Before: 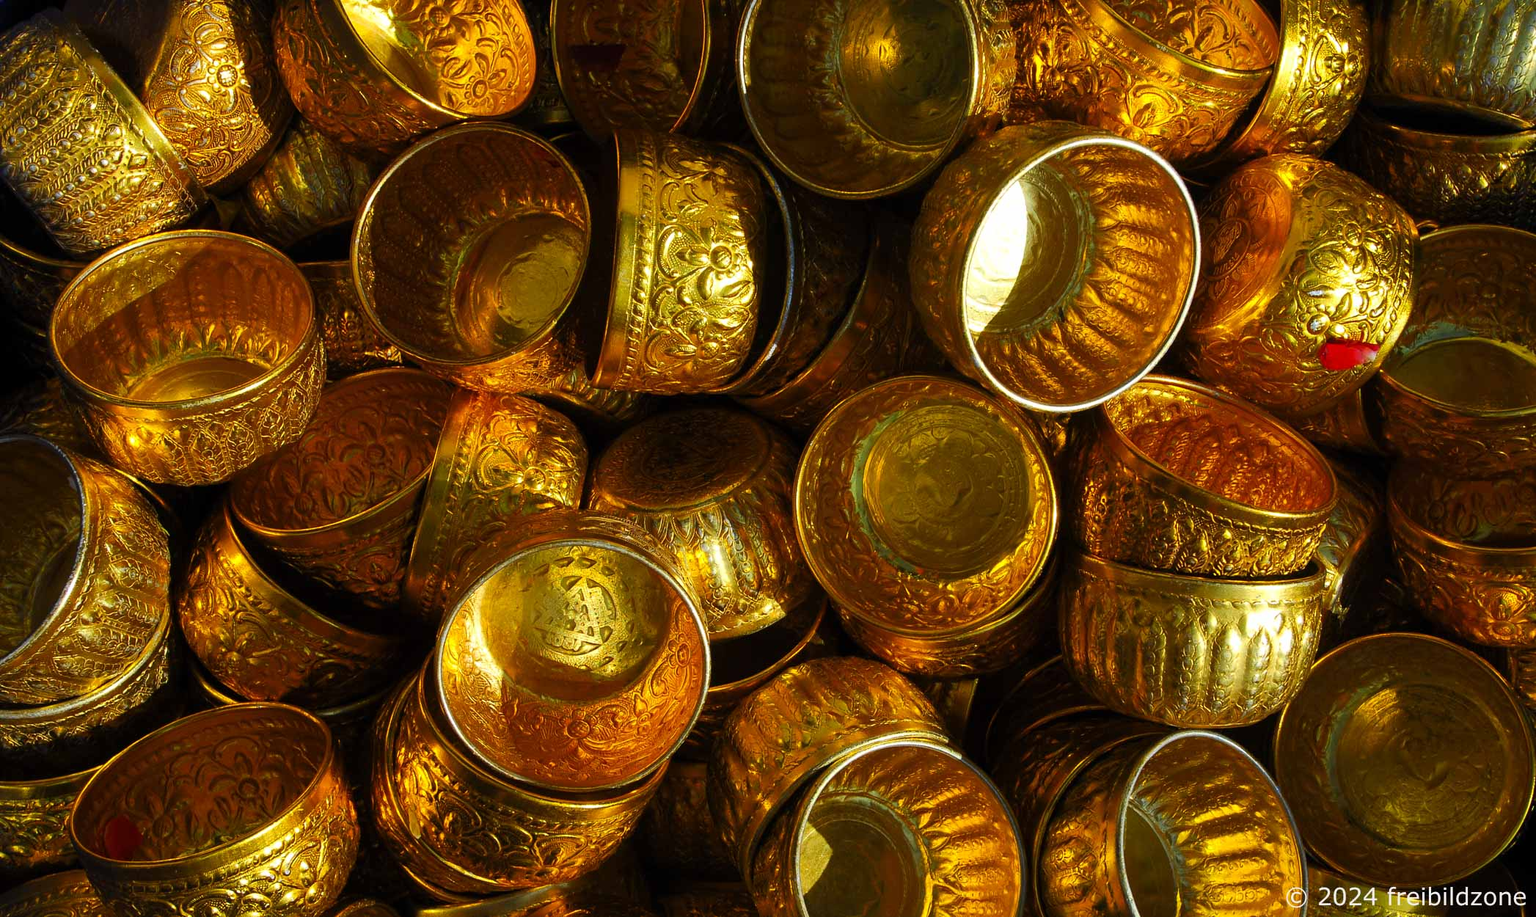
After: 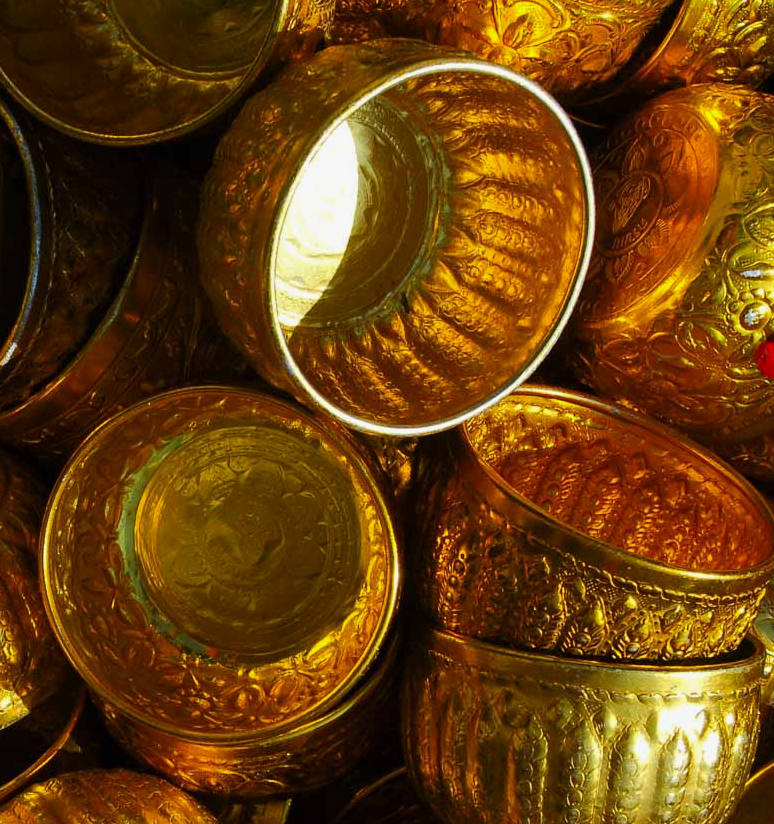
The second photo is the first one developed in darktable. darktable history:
shadows and highlights: shadows -20.48, white point adjustment -1.91, highlights -35.11
crop and rotate: left 49.799%, top 10.101%, right 13.222%, bottom 23.941%
